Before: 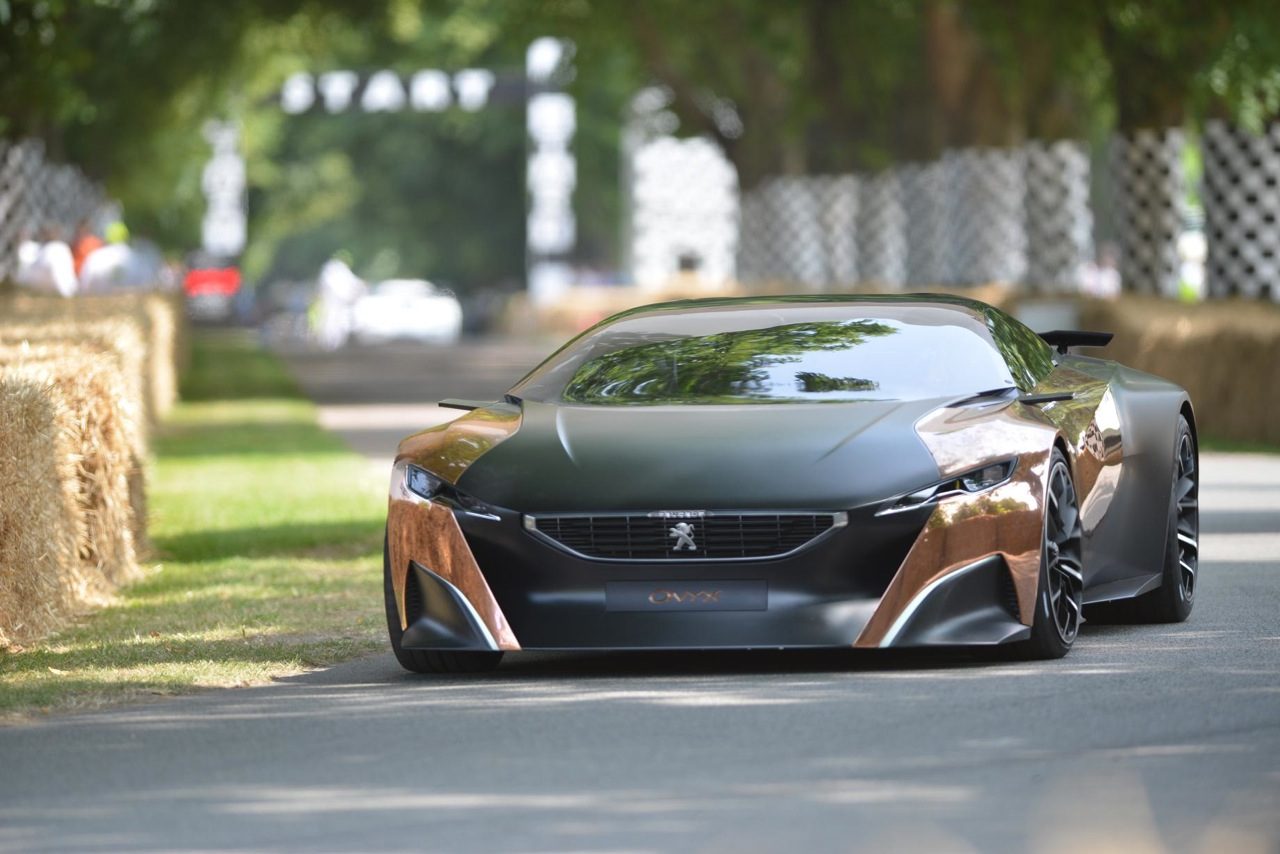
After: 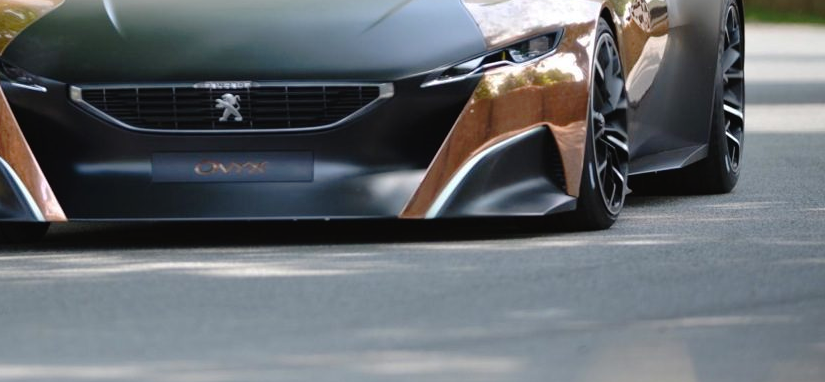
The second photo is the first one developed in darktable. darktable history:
crop and rotate: left 35.509%, top 50.238%, bottom 4.934%
tone curve: curves: ch0 [(0, 0) (0.003, 0.008) (0.011, 0.01) (0.025, 0.012) (0.044, 0.023) (0.069, 0.033) (0.1, 0.046) (0.136, 0.075) (0.177, 0.116) (0.224, 0.171) (0.277, 0.235) (0.335, 0.312) (0.399, 0.397) (0.468, 0.466) (0.543, 0.54) (0.623, 0.62) (0.709, 0.701) (0.801, 0.782) (0.898, 0.877) (1, 1)], preserve colors none
